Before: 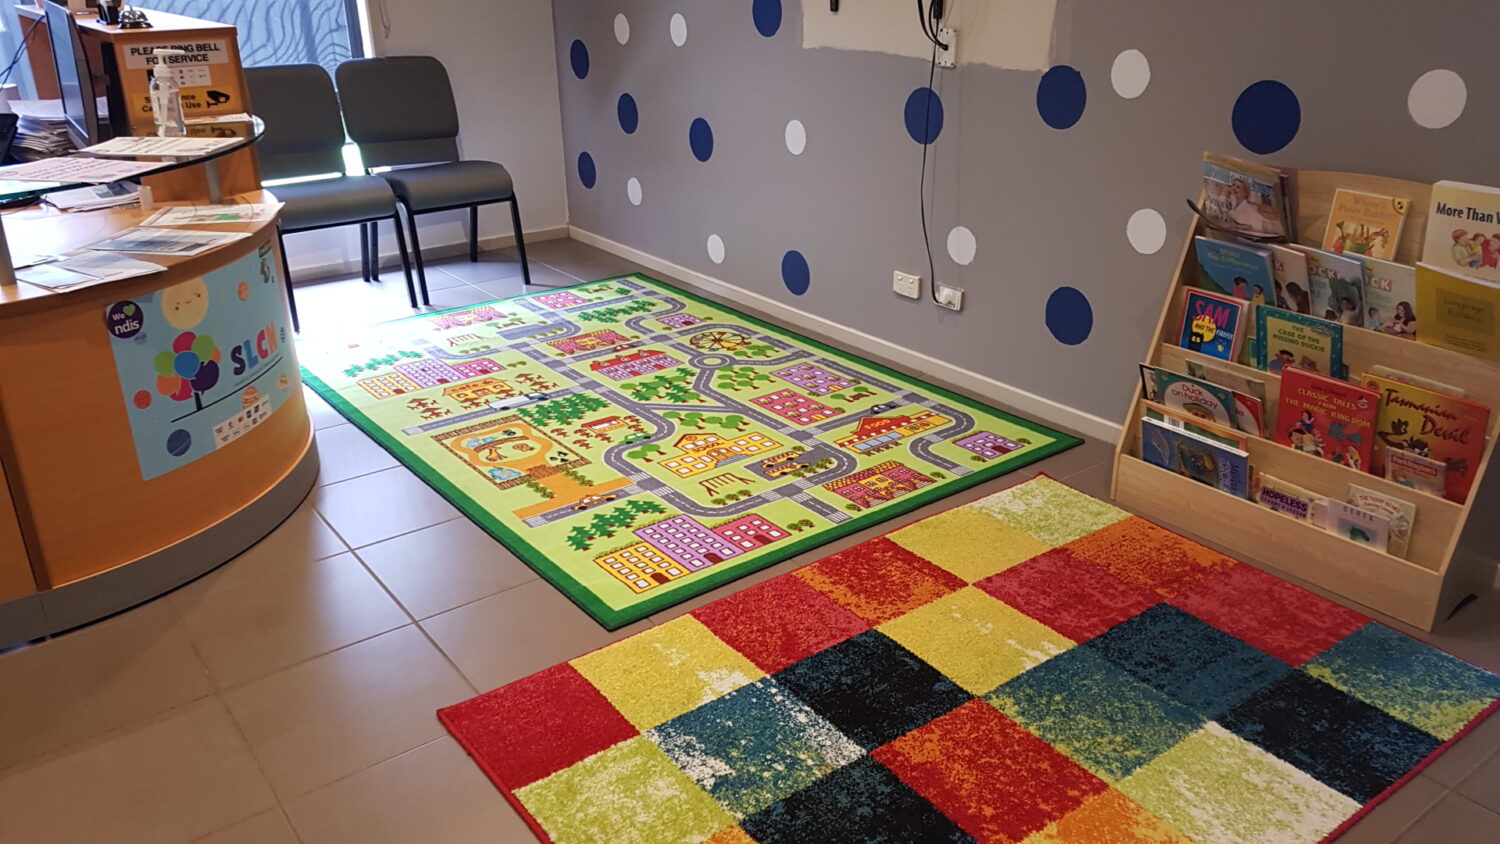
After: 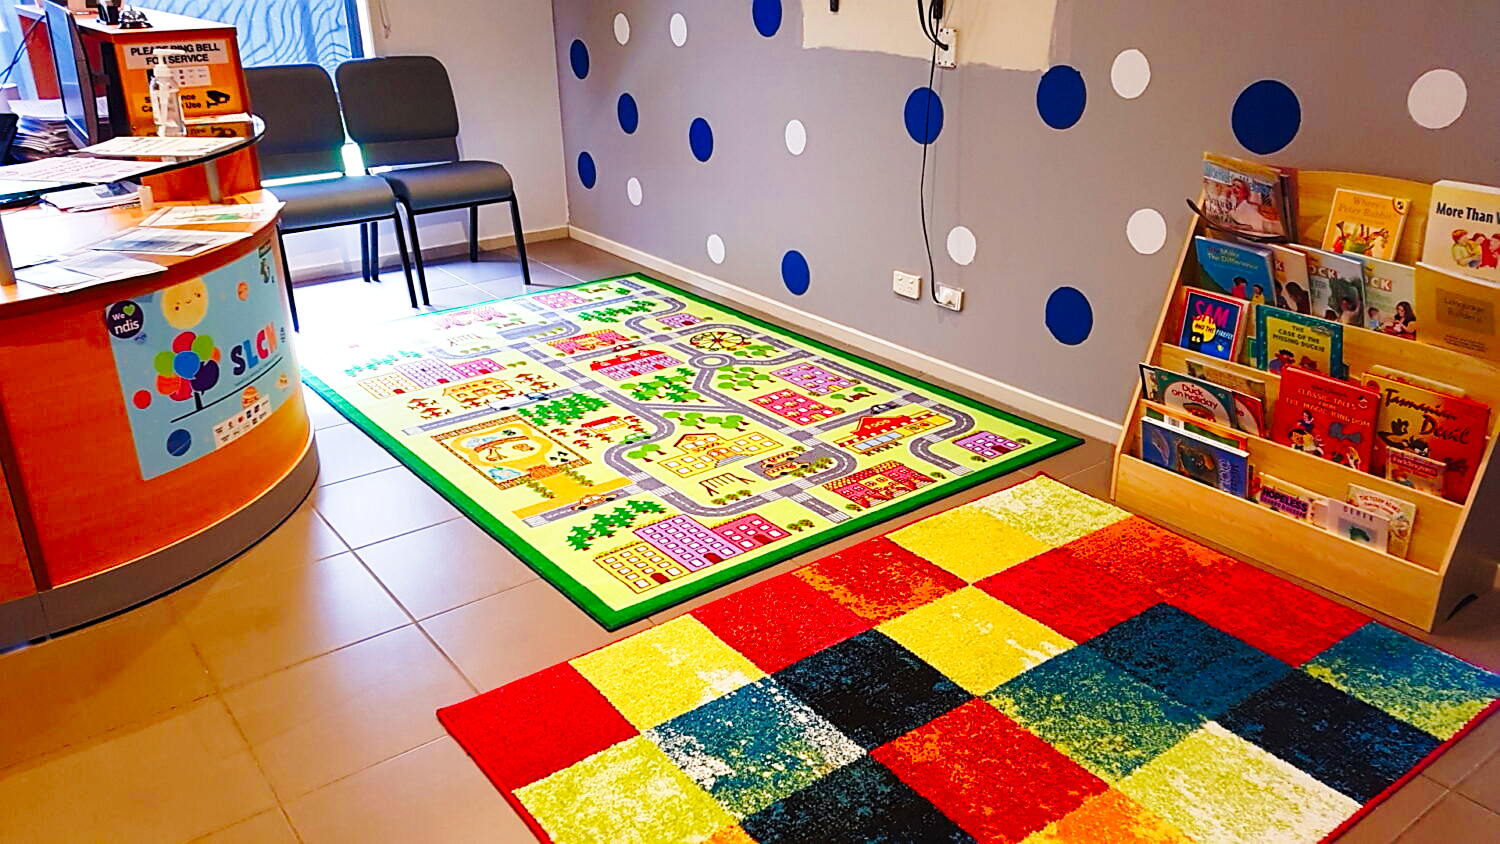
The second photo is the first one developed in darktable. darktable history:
color zones: curves: ch0 [(0, 0.613) (0.01, 0.613) (0.245, 0.448) (0.498, 0.529) (0.642, 0.665) (0.879, 0.777) (0.99, 0.613)]; ch1 [(0, 0) (0.143, 0) (0.286, 0) (0.429, 0) (0.571, 0) (0.714, 0) (0.857, 0)], mix -131.09%
exposure: black level correction 0, compensate exposure bias true, compensate highlight preservation false
sharpen: on, module defaults
color balance rgb: perceptual saturation grading › global saturation 20%, perceptual saturation grading › highlights -25%, perceptual saturation grading › shadows 25%
base curve: curves: ch0 [(0, 0) (0.036, 0.037) (0.121, 0.228) (0.46, 0.76) (0.859, 0.983) (1, 1)], preserve colors none
